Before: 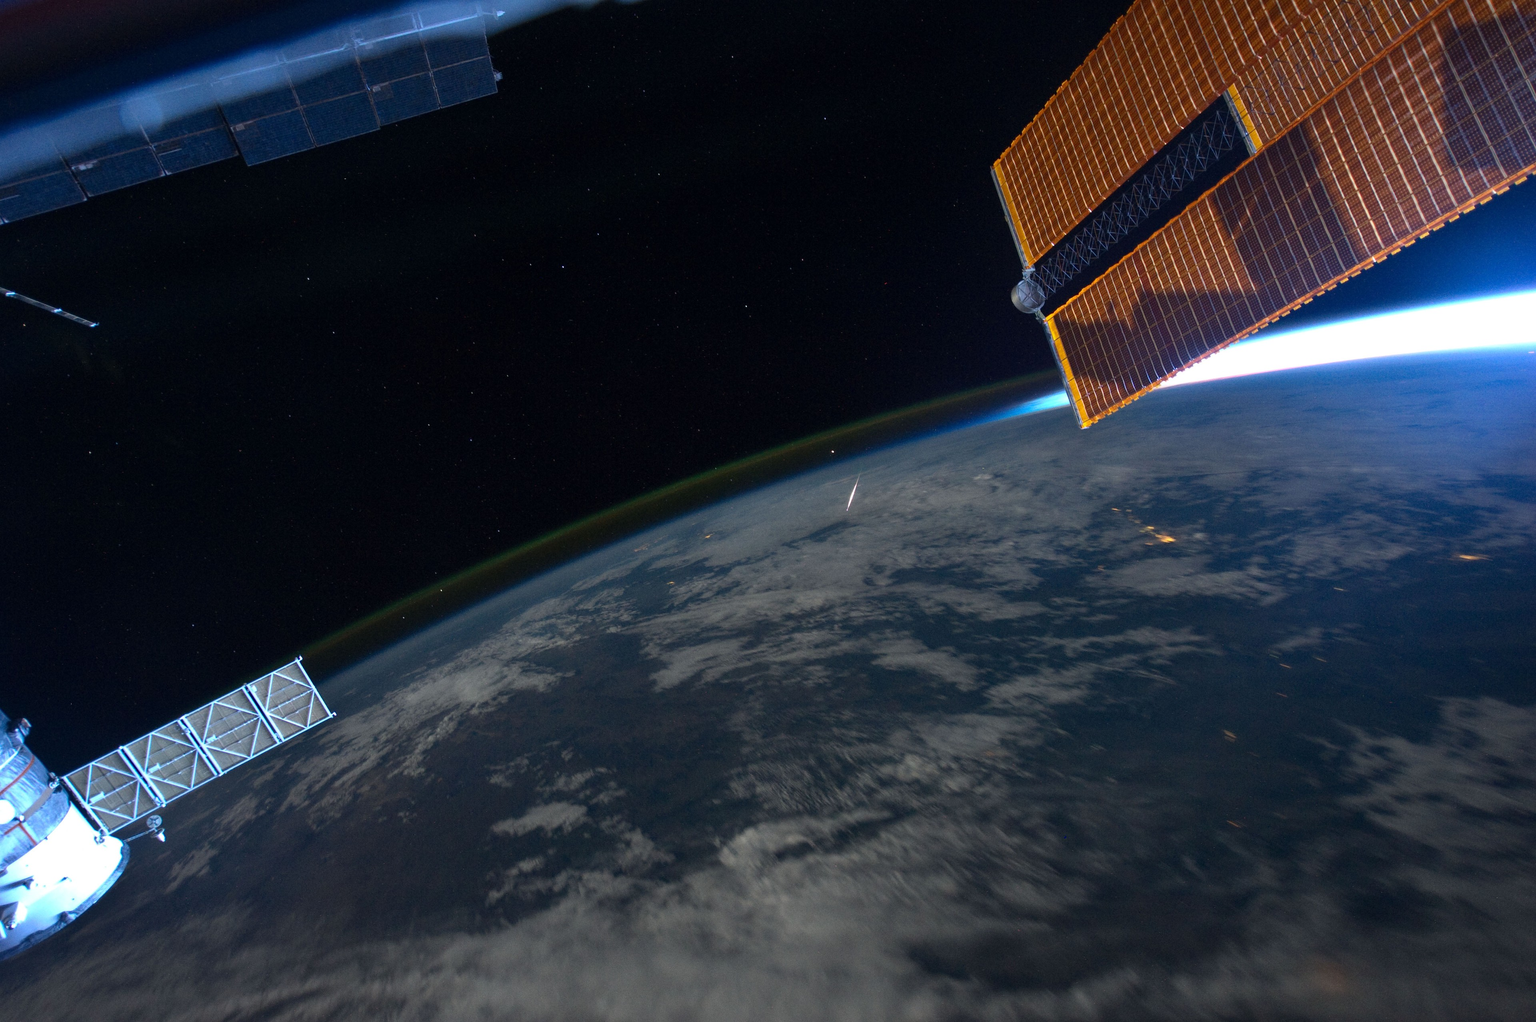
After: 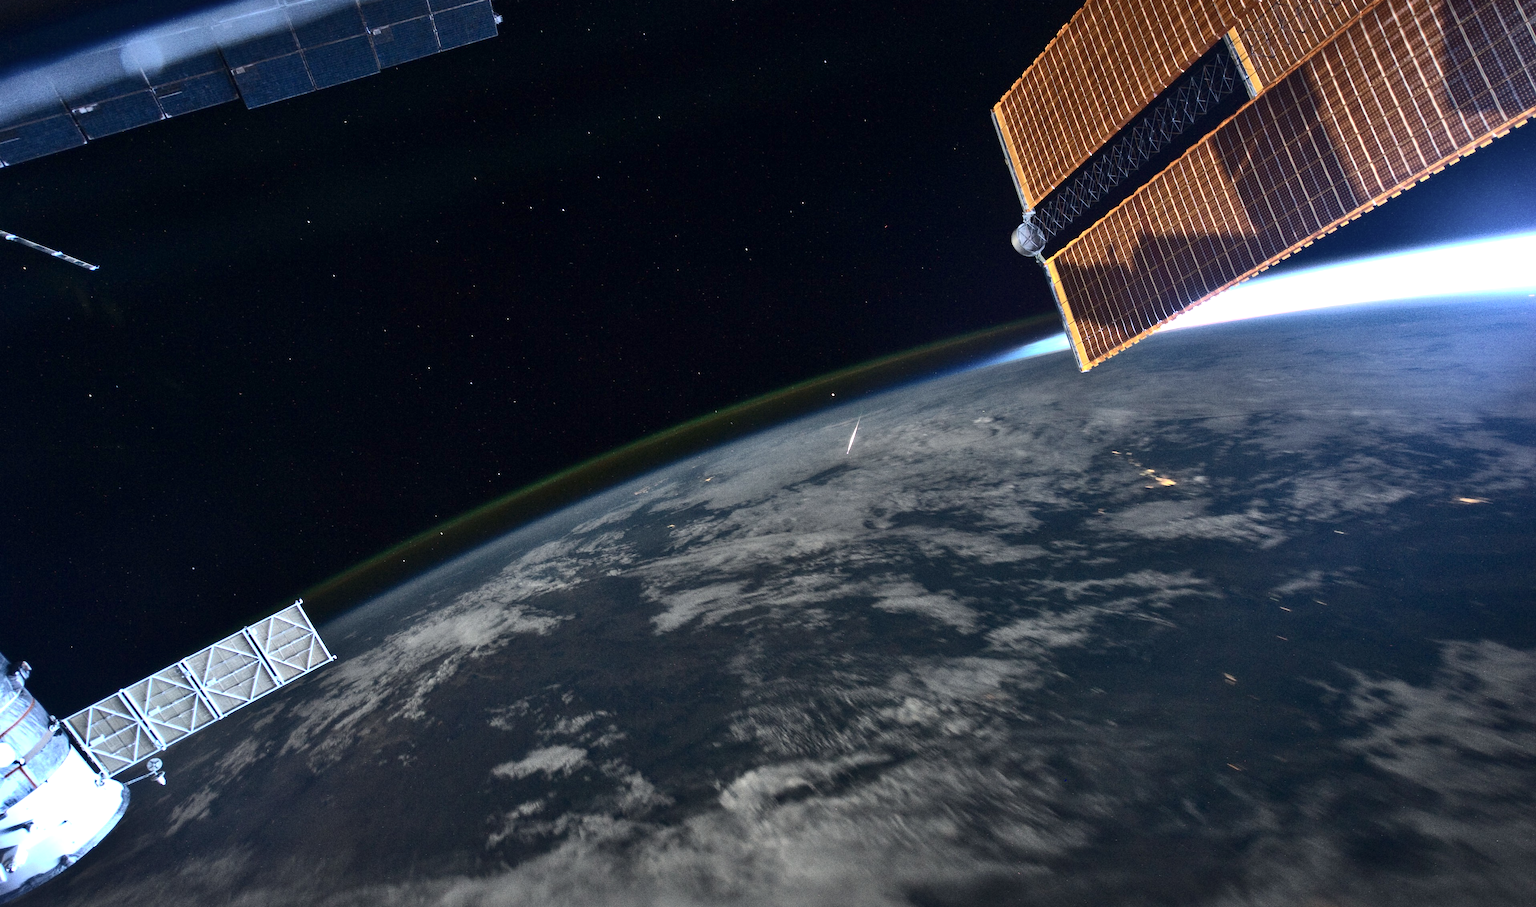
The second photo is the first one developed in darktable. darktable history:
shadows and highlights: shadows 43.71, white point adjustment -1.46, soften with gaussian
contrast brightness saturation: contrast 0.25, saturation -0.31
crop and rotate: top 5.609%, bottom 5.609%
exposure: exposure 0.722 EV, compensate highlight preservation false
